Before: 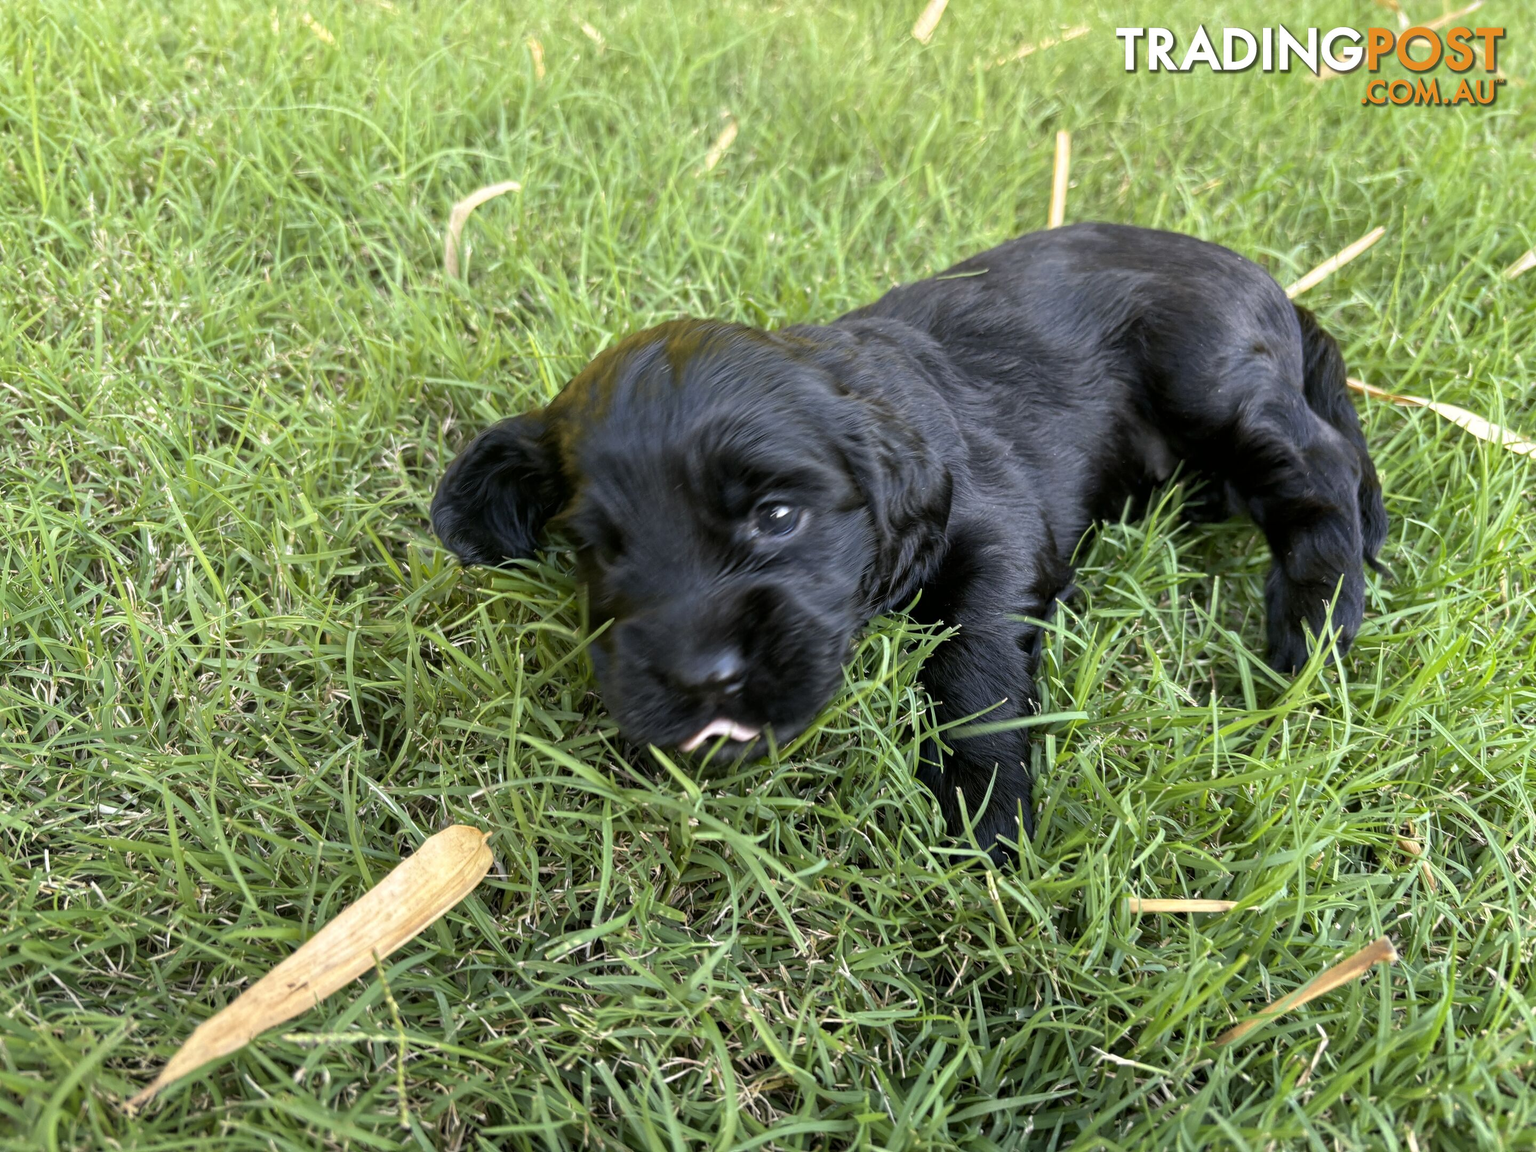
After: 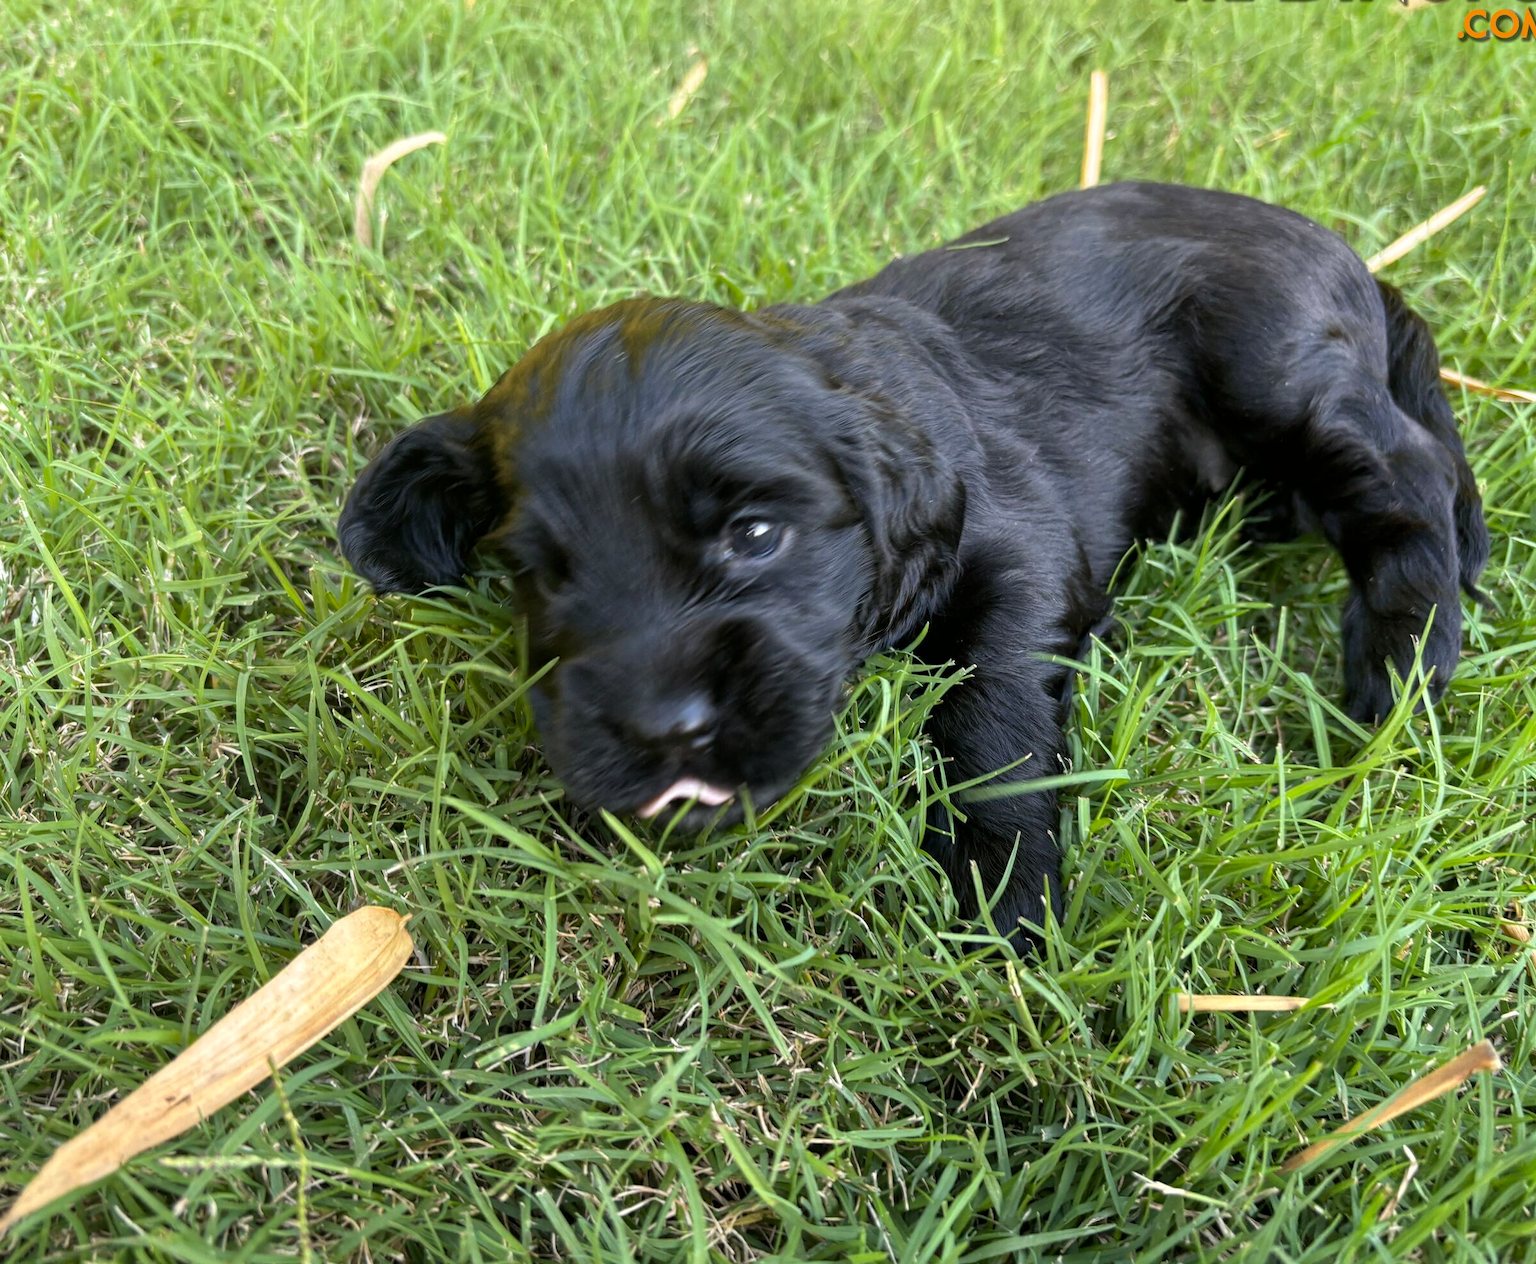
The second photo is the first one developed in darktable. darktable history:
crop: left 9.769%, top 6.27%, right 7.1%, bottom 2.436%
